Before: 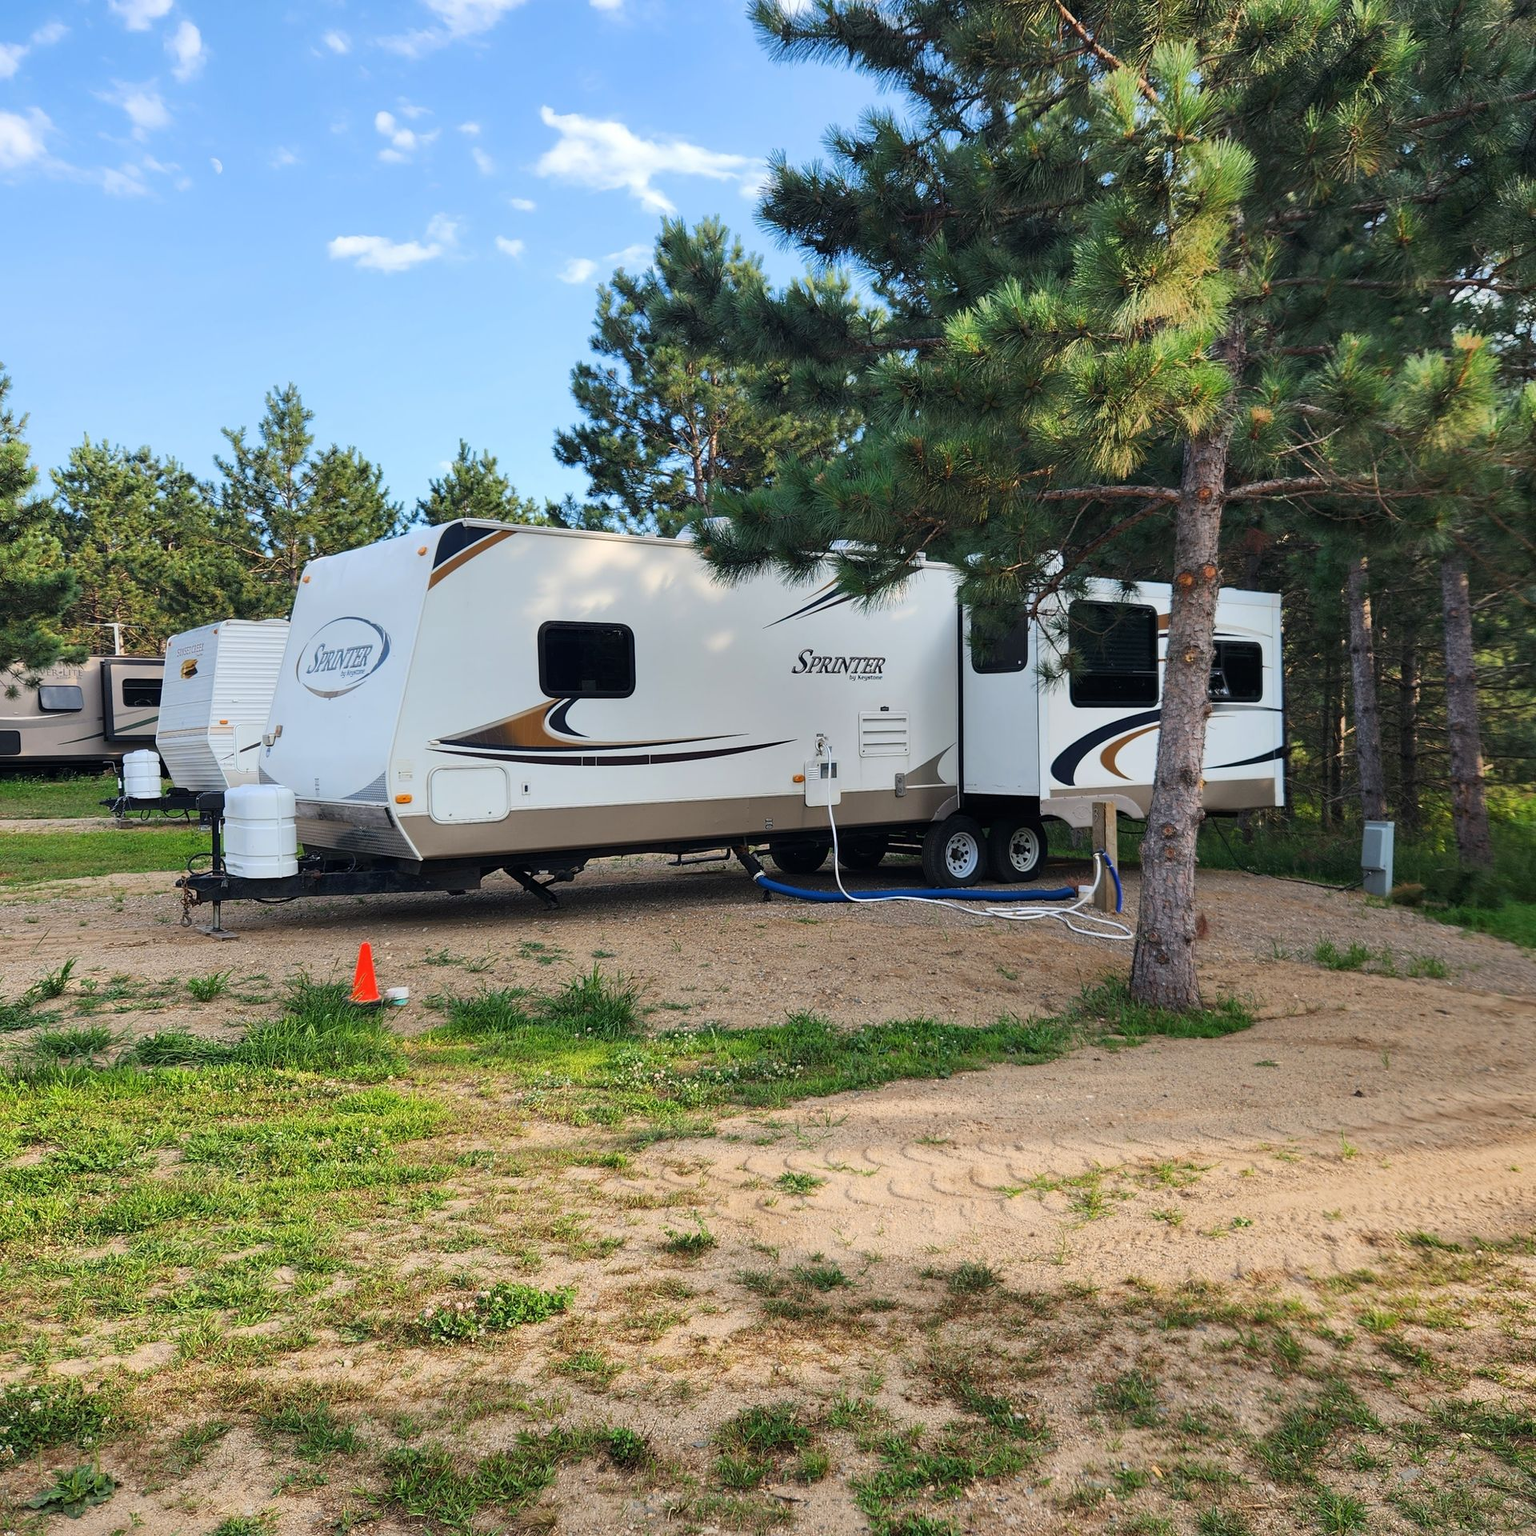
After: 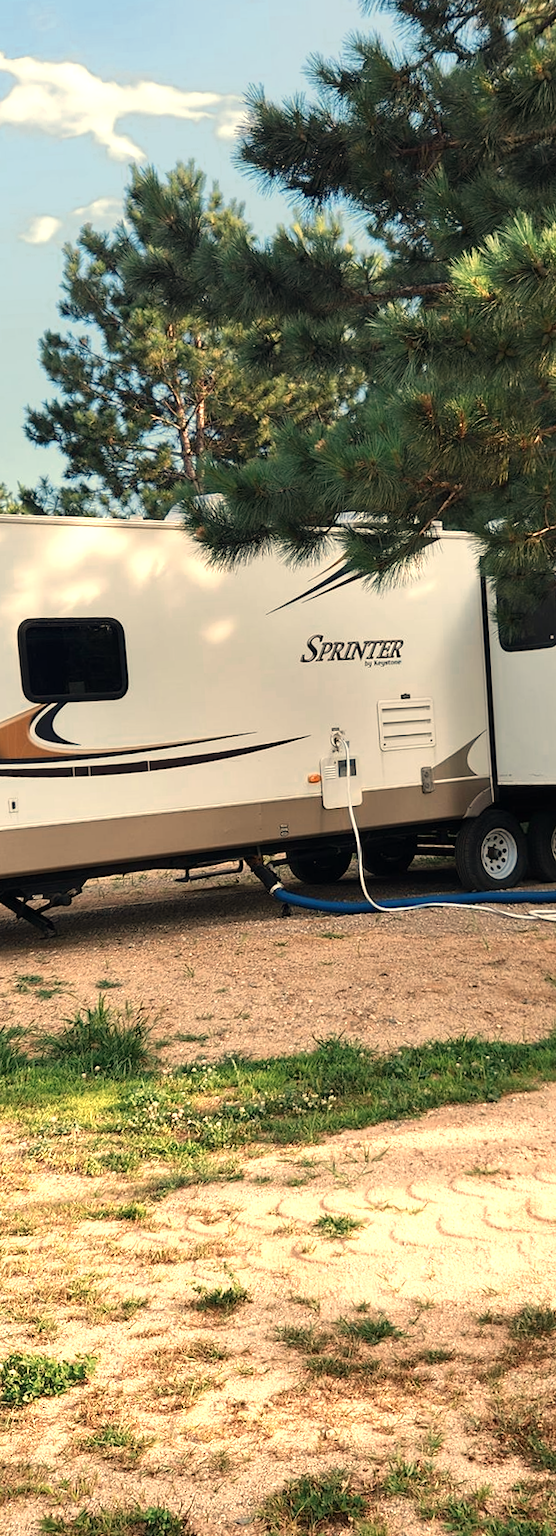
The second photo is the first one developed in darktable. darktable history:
crop: left 33.36%, right 33.36%
color zones: curves: ch0 [(0.018, 0.548) (0.197, 0.654) (0.425, 0.447) (0.605, 0.658) (0.732, 0.579)]; ch1 [(0.105, 0.531) (0.224, 0.531) (0.386, 0.39) (0.618, 0.456) (0.732, 0.456) (0.956, 0.421)]; ch2 [(0.039, 0.583) (0.215, 0.465) (0.399, 0.544) (0.465, 0.548) (0.614, 0.447) (0.724, 0.43) (0.882, 0.623) (0.956, 0.632)]
rotate and perspective: rotation -3°, crop left 0.031, crop right 0.968, crop top 0.07, crop bottom 0.93
white balance: red 1.123, blue 0.83
